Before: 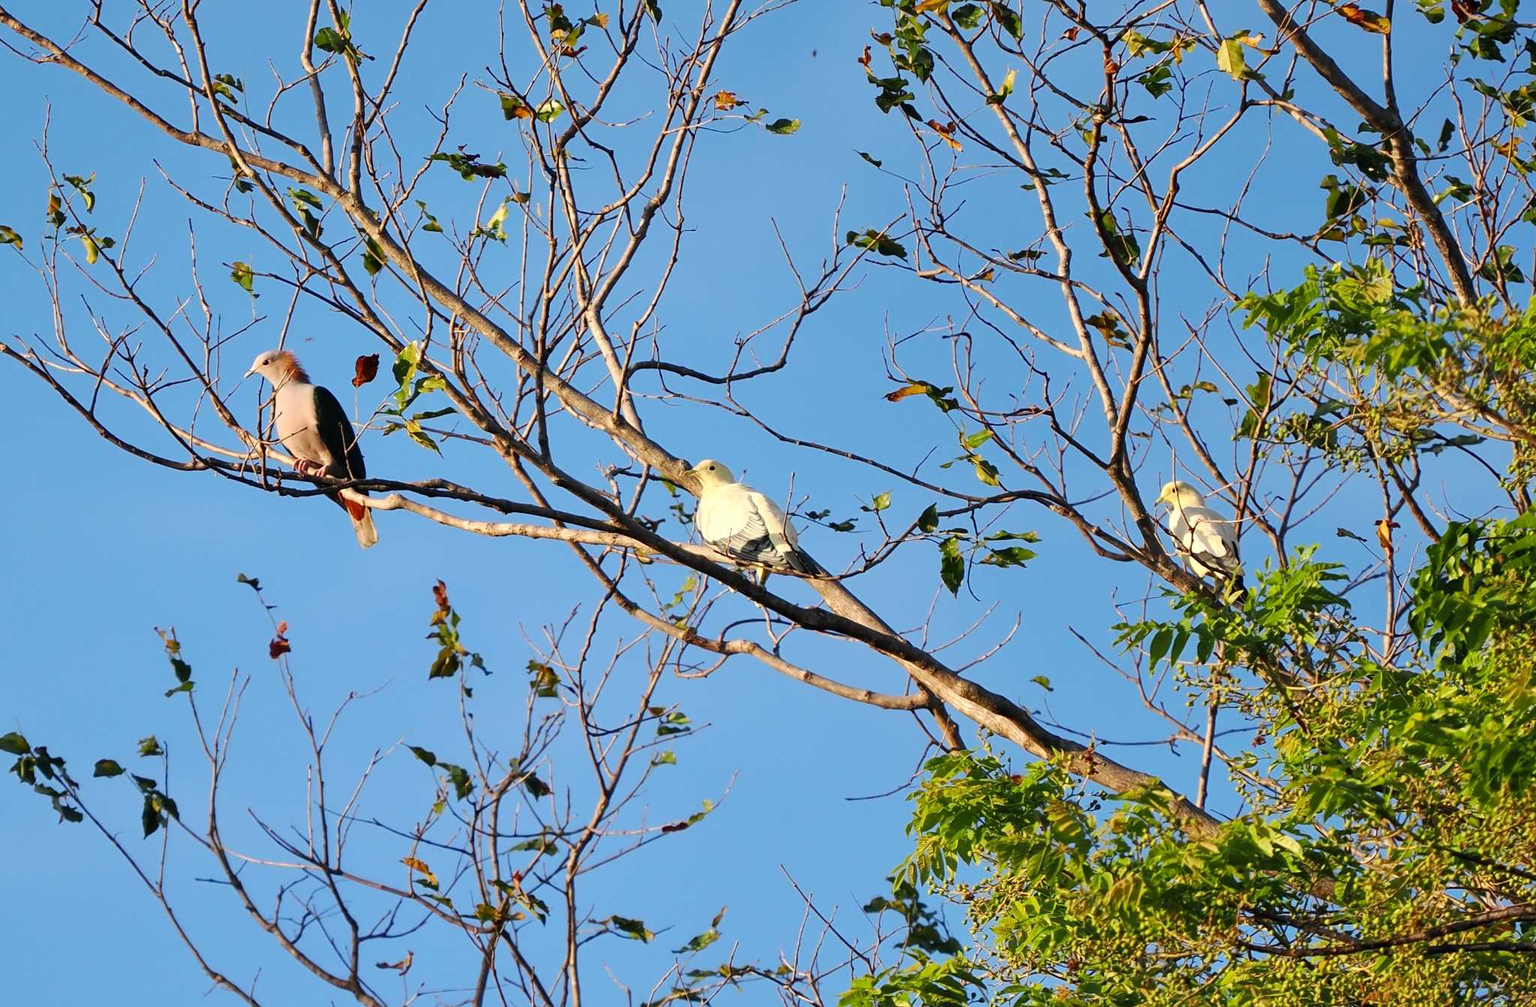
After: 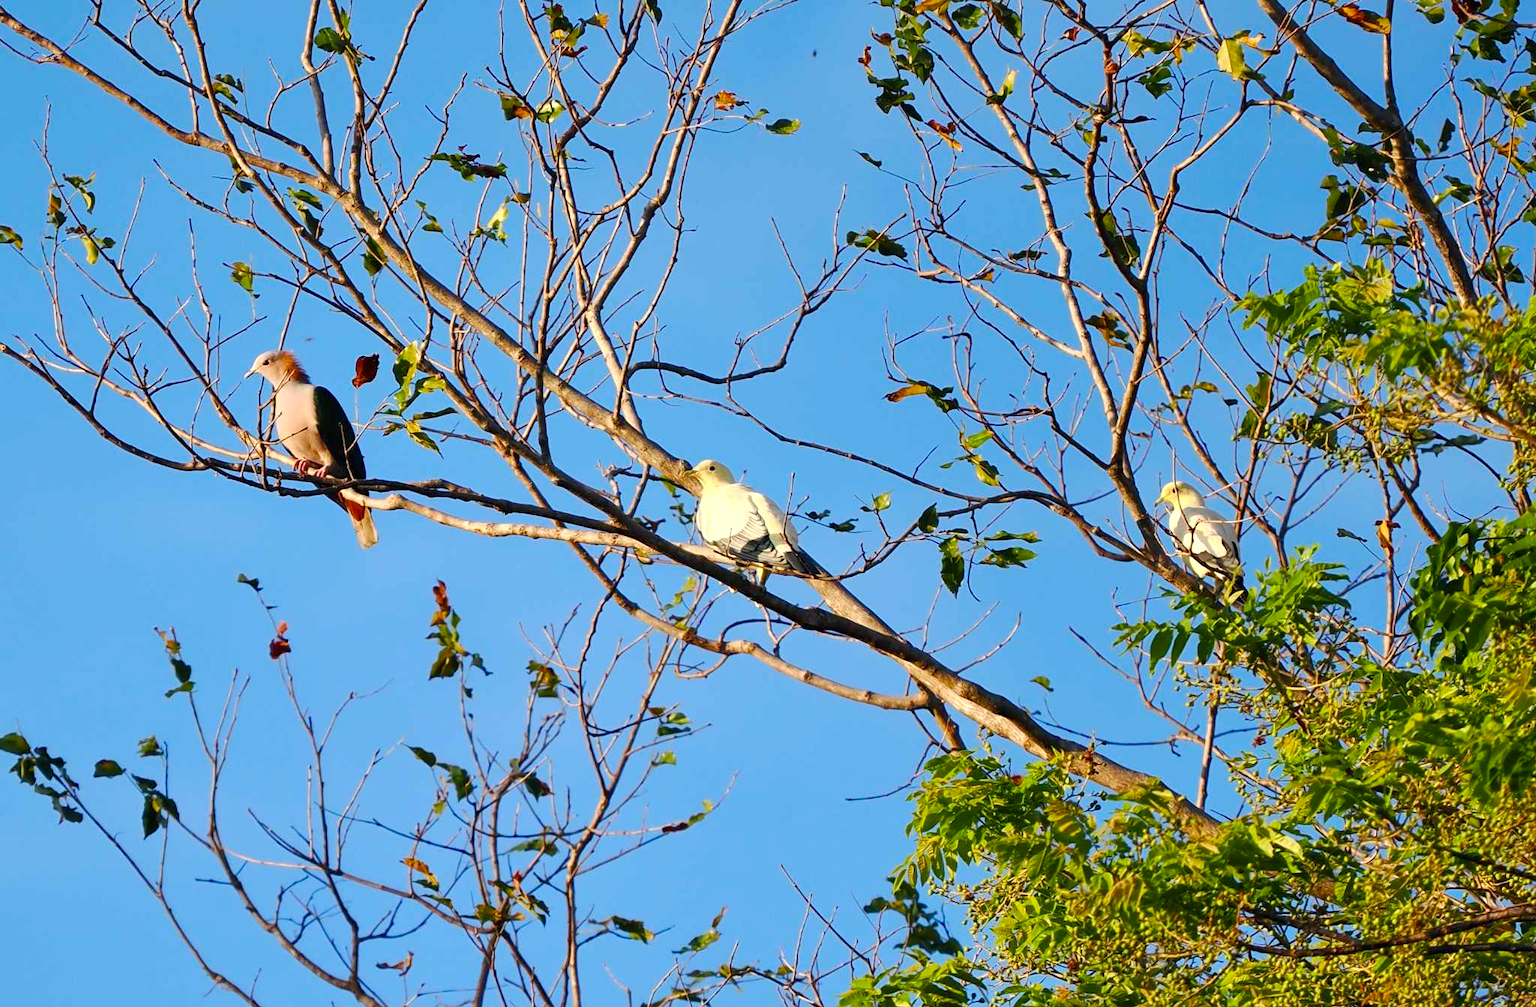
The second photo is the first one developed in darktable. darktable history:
tone equalizer: on, module defaults
color balance rgb: linear chroma grading › global chroma 8.12%, perceptual saturation grading › global saturation 9.07%, perceptual saturation grading › highlights -13.84%, perceptual saturation grading › mid-tones 14.88%, perceptual saturation grading › shadows 22.8%, perceptual brilliance grading › highlights 2.61%, global vibrance 12.07%
